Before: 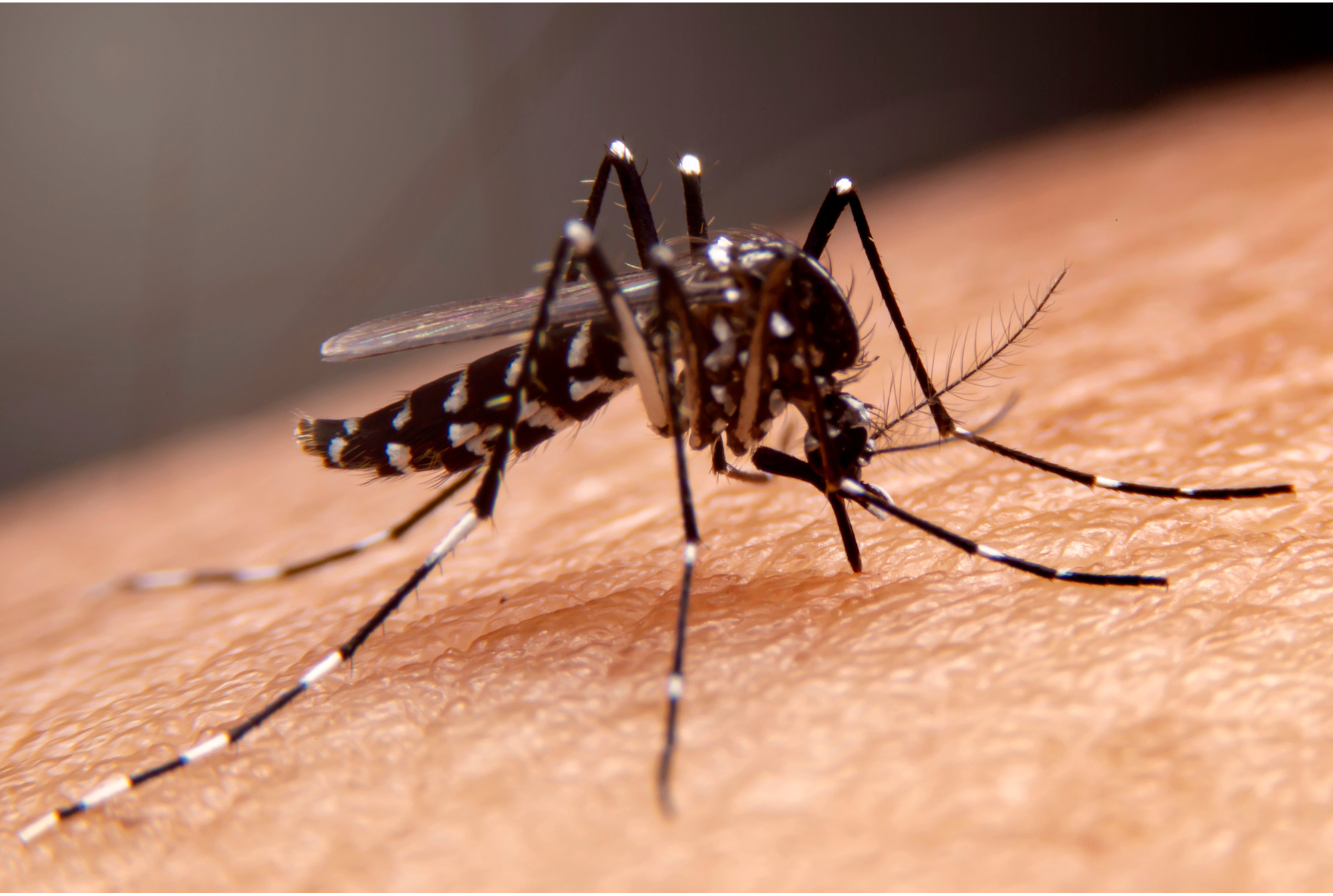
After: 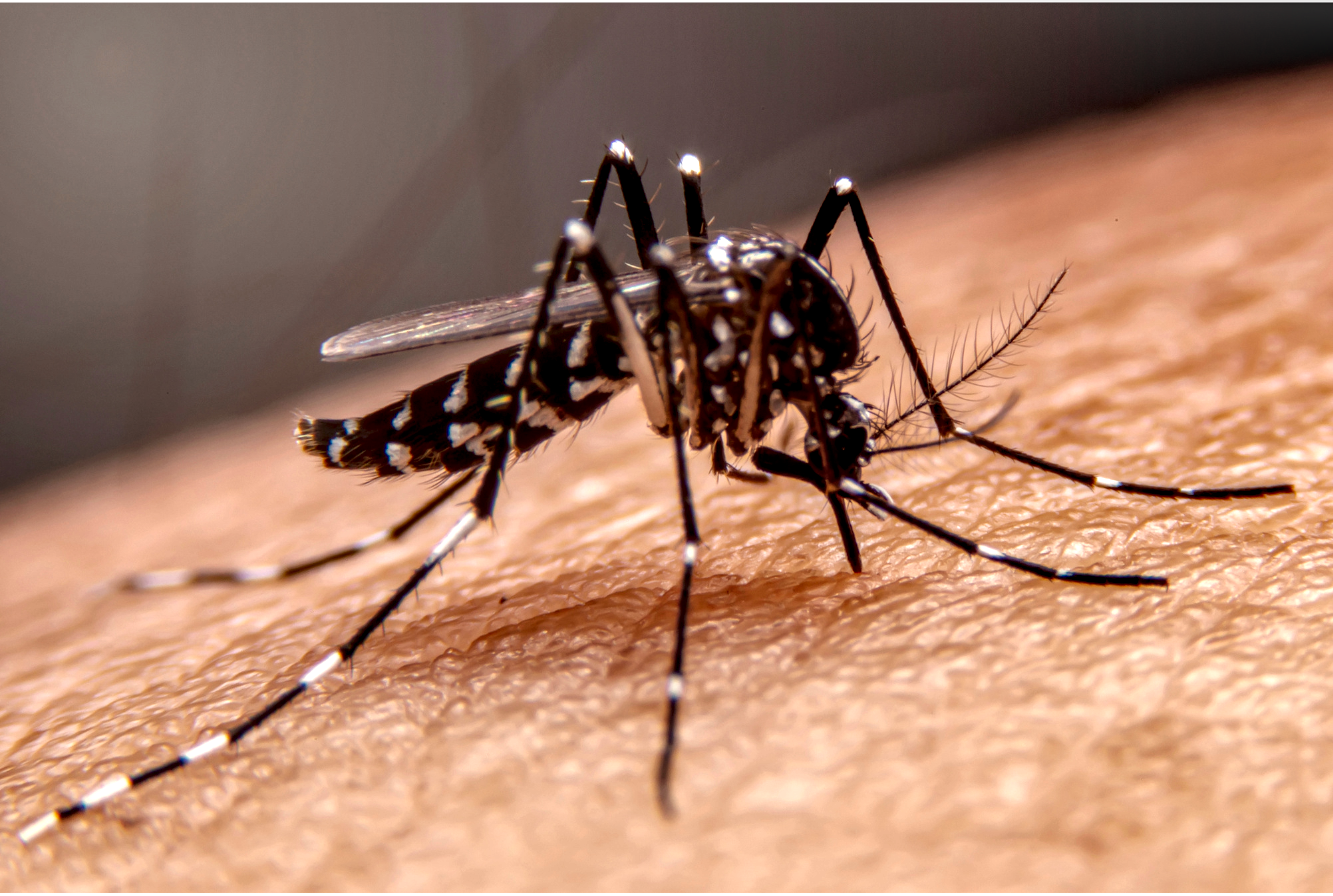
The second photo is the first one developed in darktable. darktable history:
local contrast: highlights 4%, shadows 2%, detail 181%
